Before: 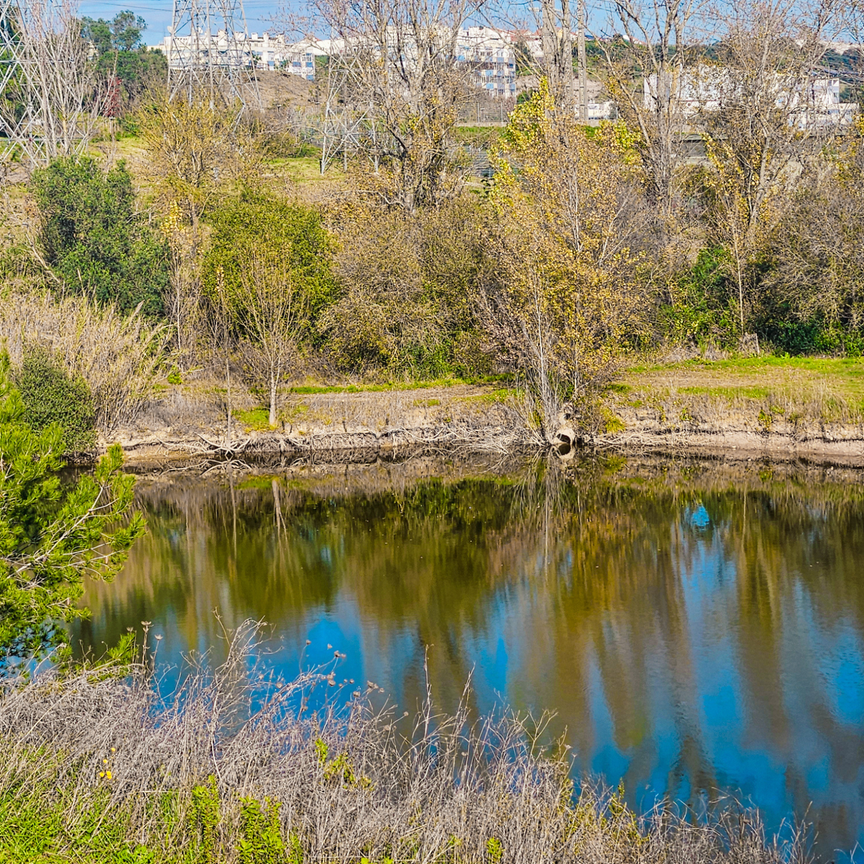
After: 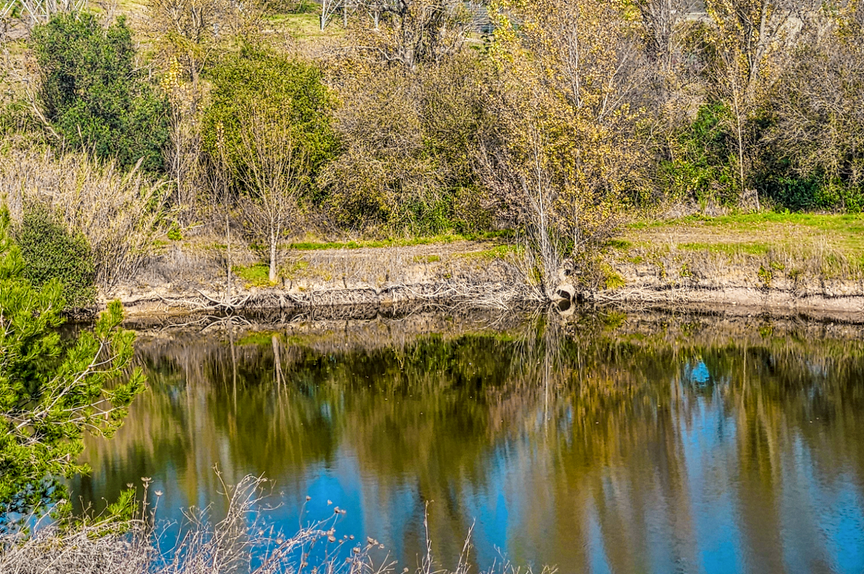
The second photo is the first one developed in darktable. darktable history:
local contrast: detail 130%
crop: top 16.727%, bottom 16.727%
